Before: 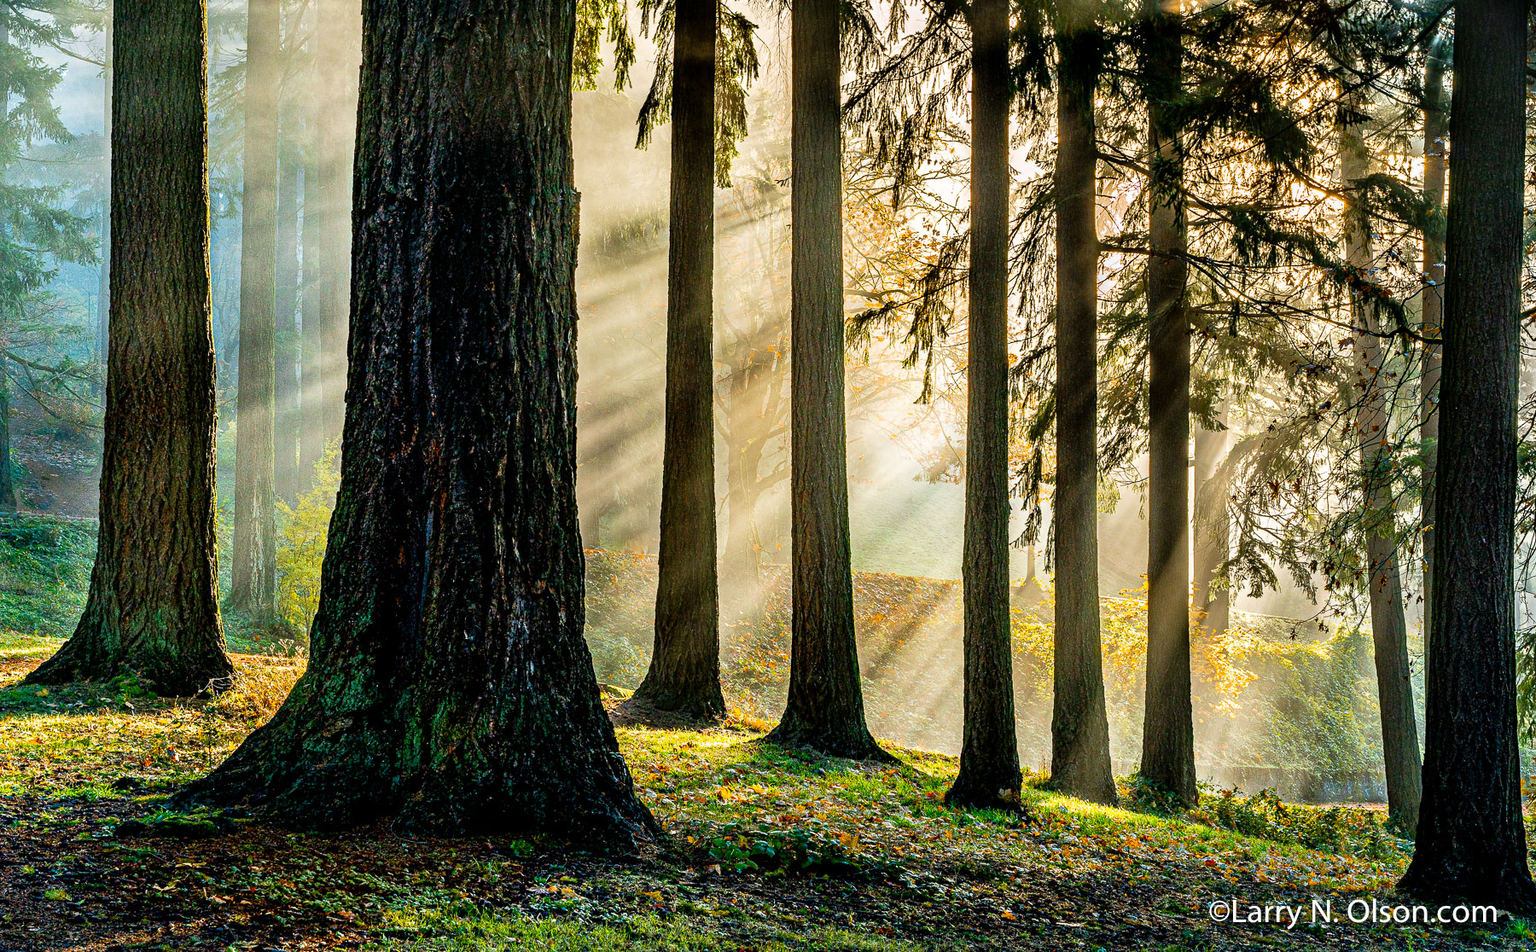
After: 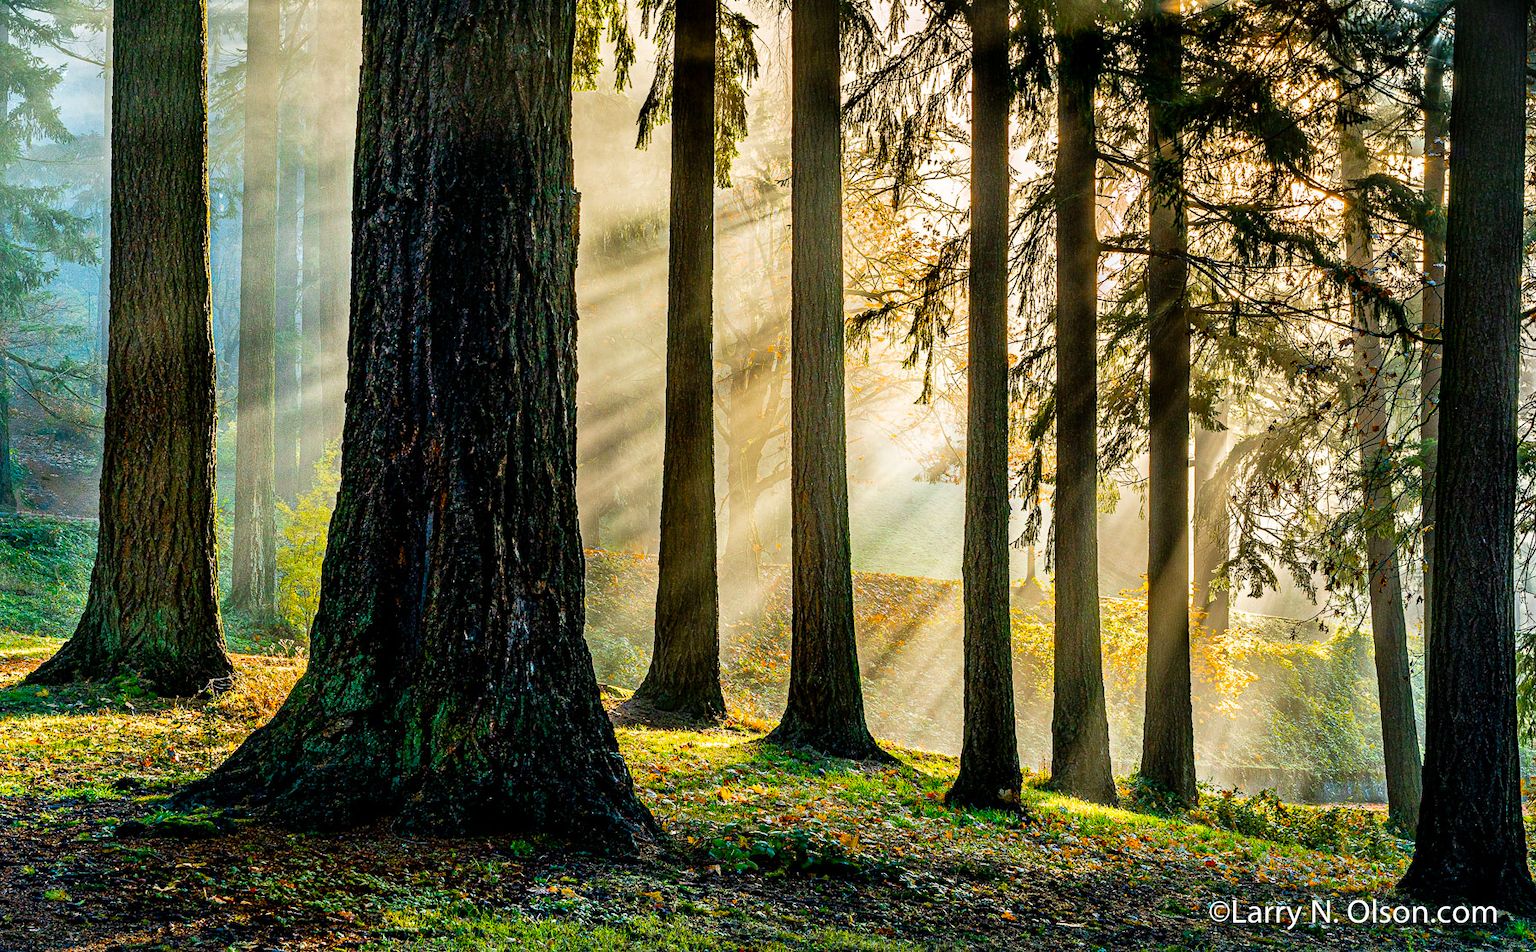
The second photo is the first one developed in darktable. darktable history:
white balance: emerald 1
color balance: output saturation 110%
